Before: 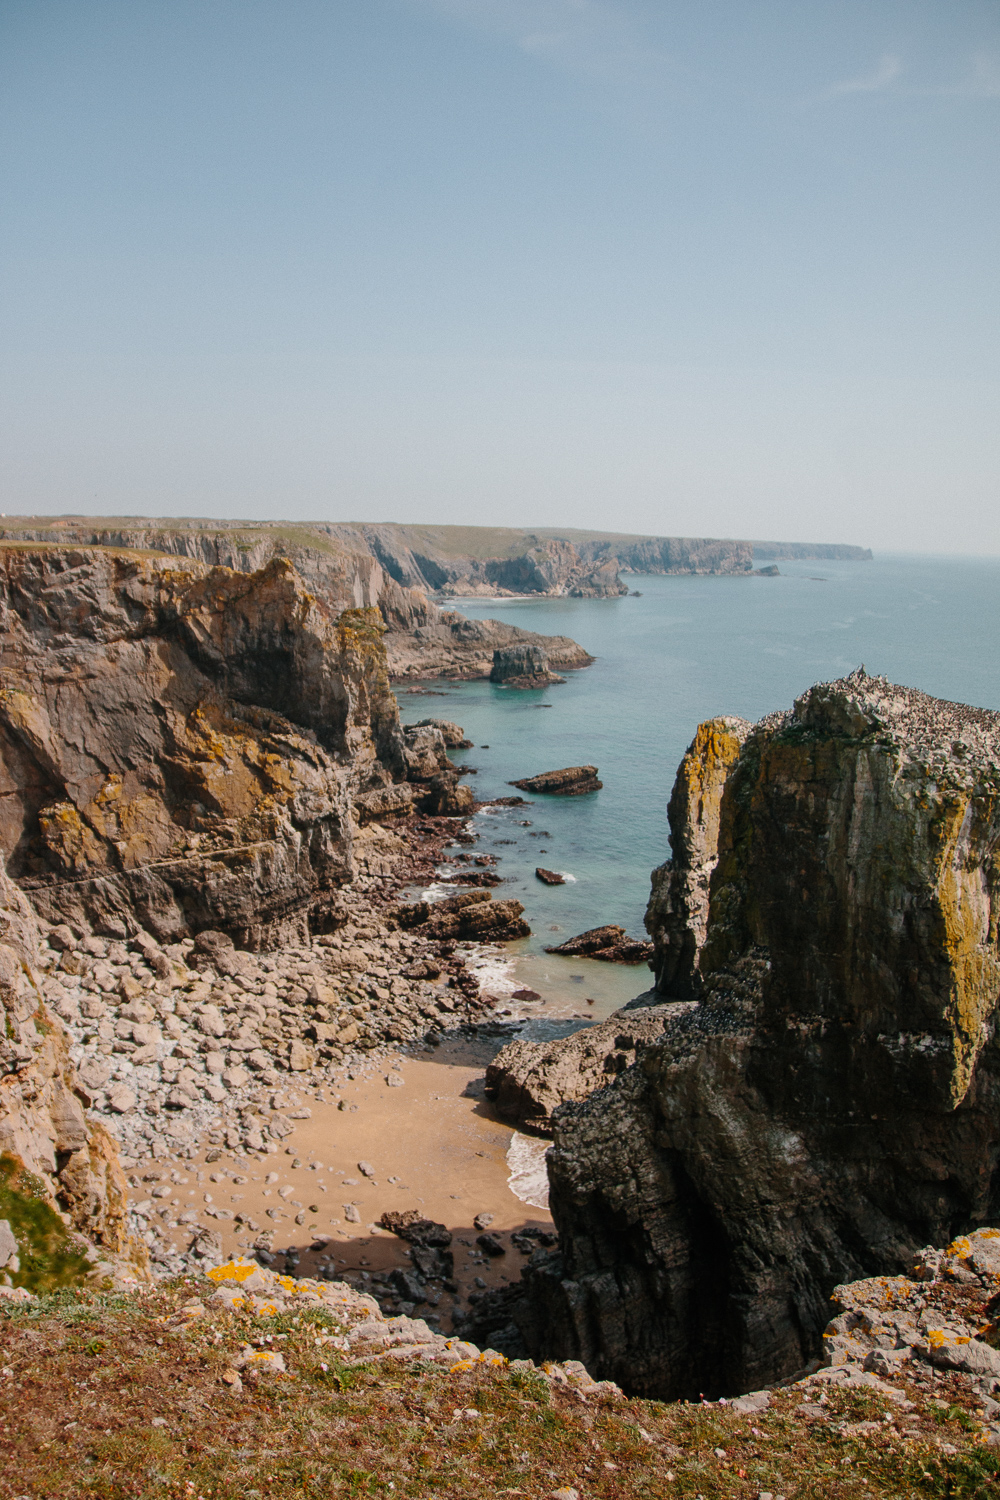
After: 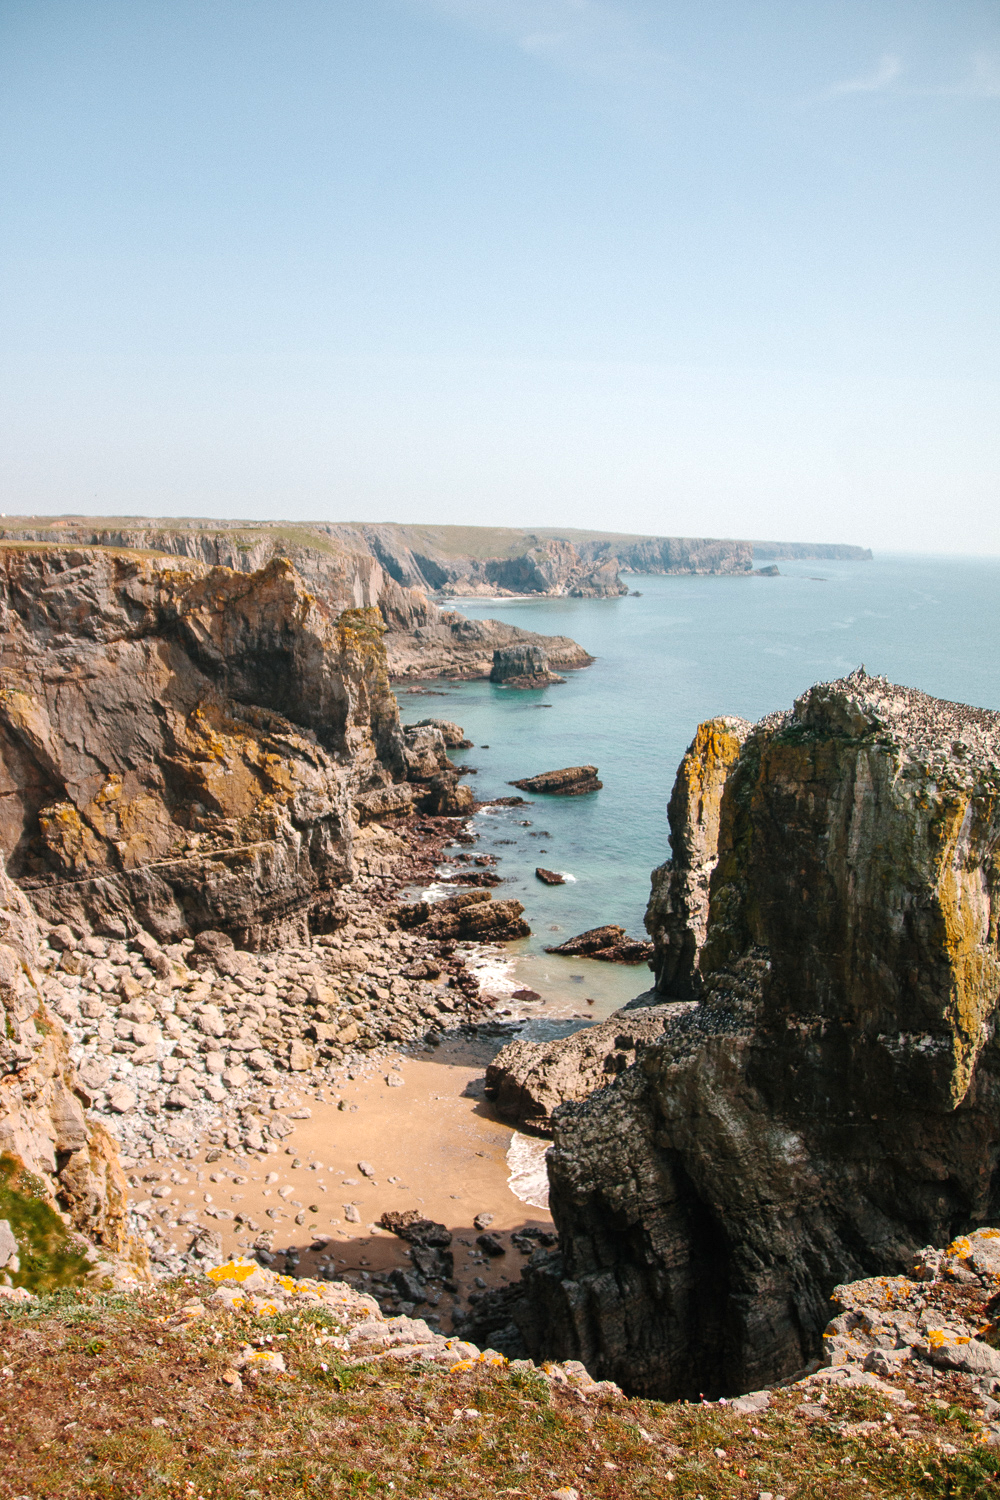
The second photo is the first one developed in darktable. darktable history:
exposure: black level correction 0, exposure 0.594 EV, compensate exposure bias true, compensate highlight preservation false
